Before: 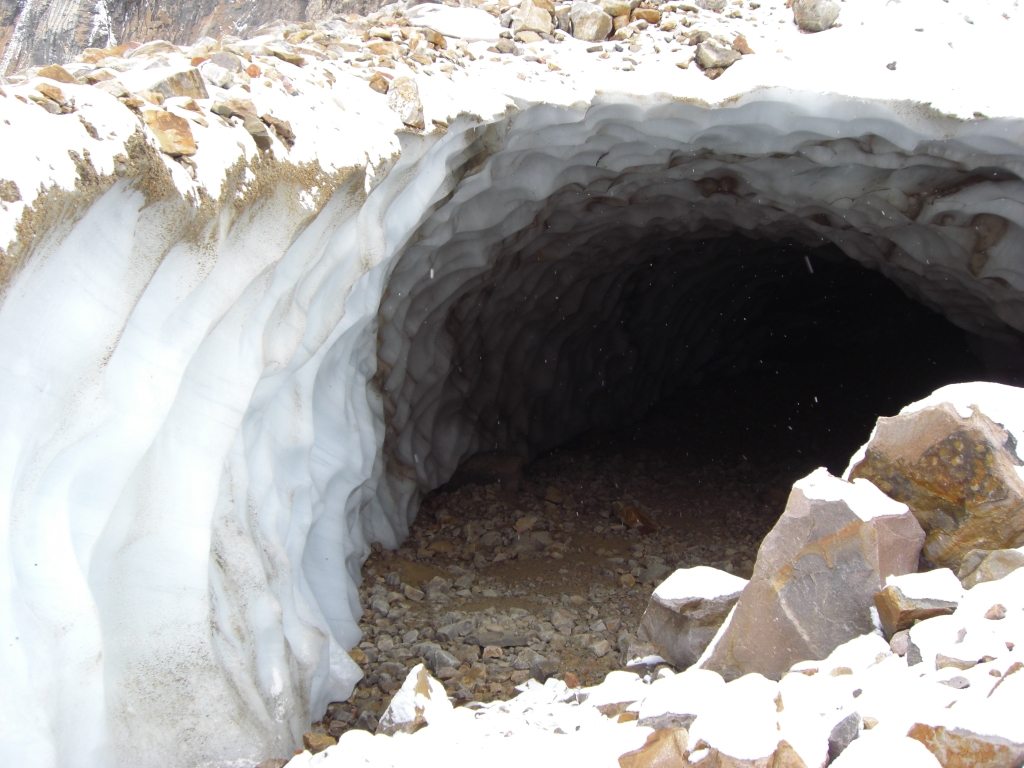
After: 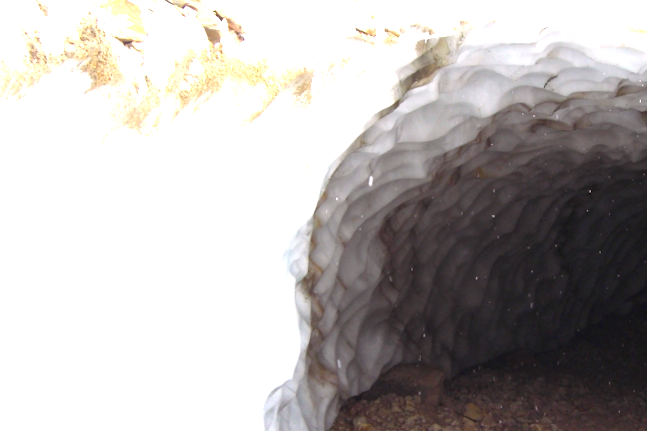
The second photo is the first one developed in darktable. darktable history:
crop and rotate: angle -4.99°, left 2.122%, top 6.945%, right 27.566%, bottom 30.519%
exposure: black level correction 0.001, exposure 1.646 EV, compensate exposure bias true, compensate highlight preservation false
color correction: highlights a* 3.22, highlights b* 1.93, saturation 1.19
